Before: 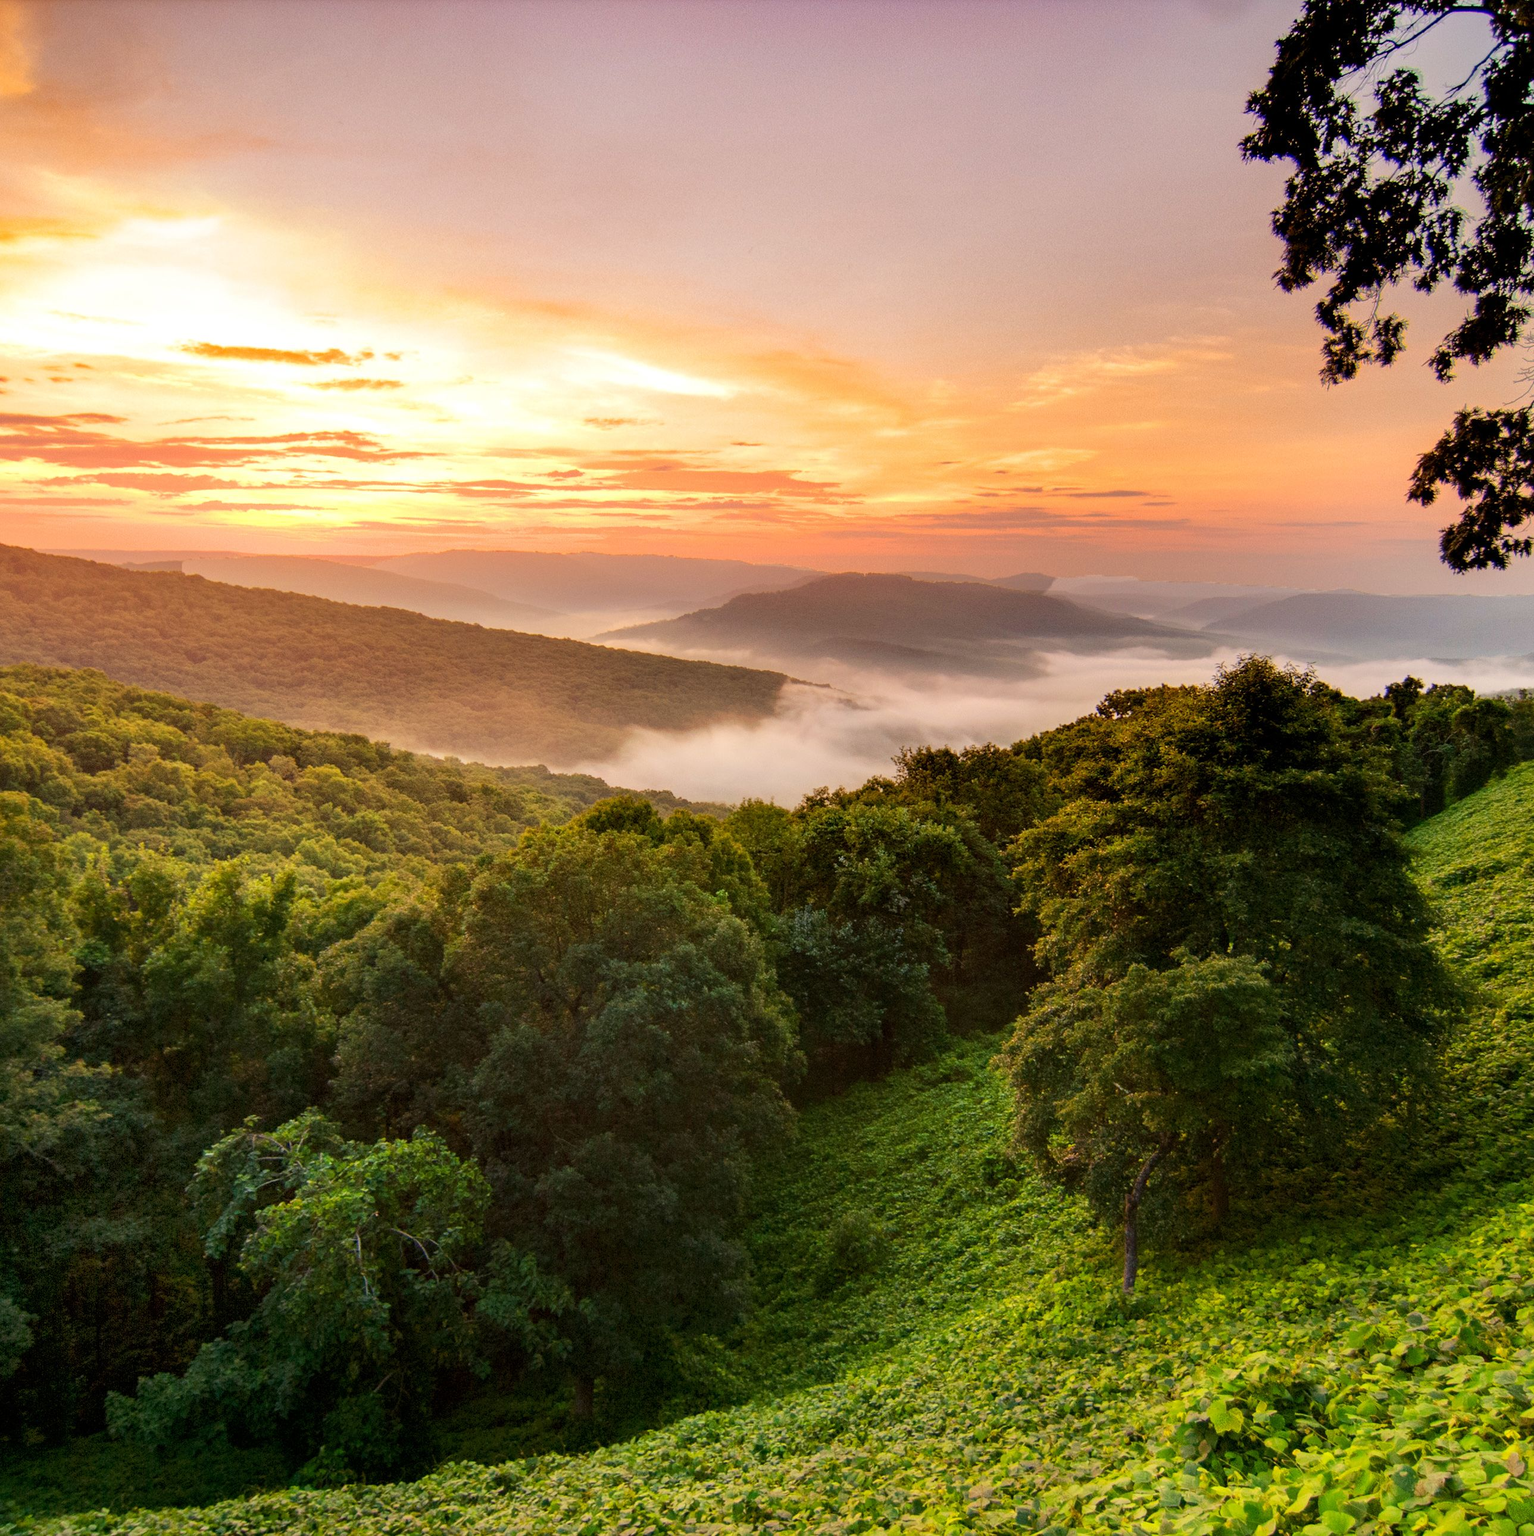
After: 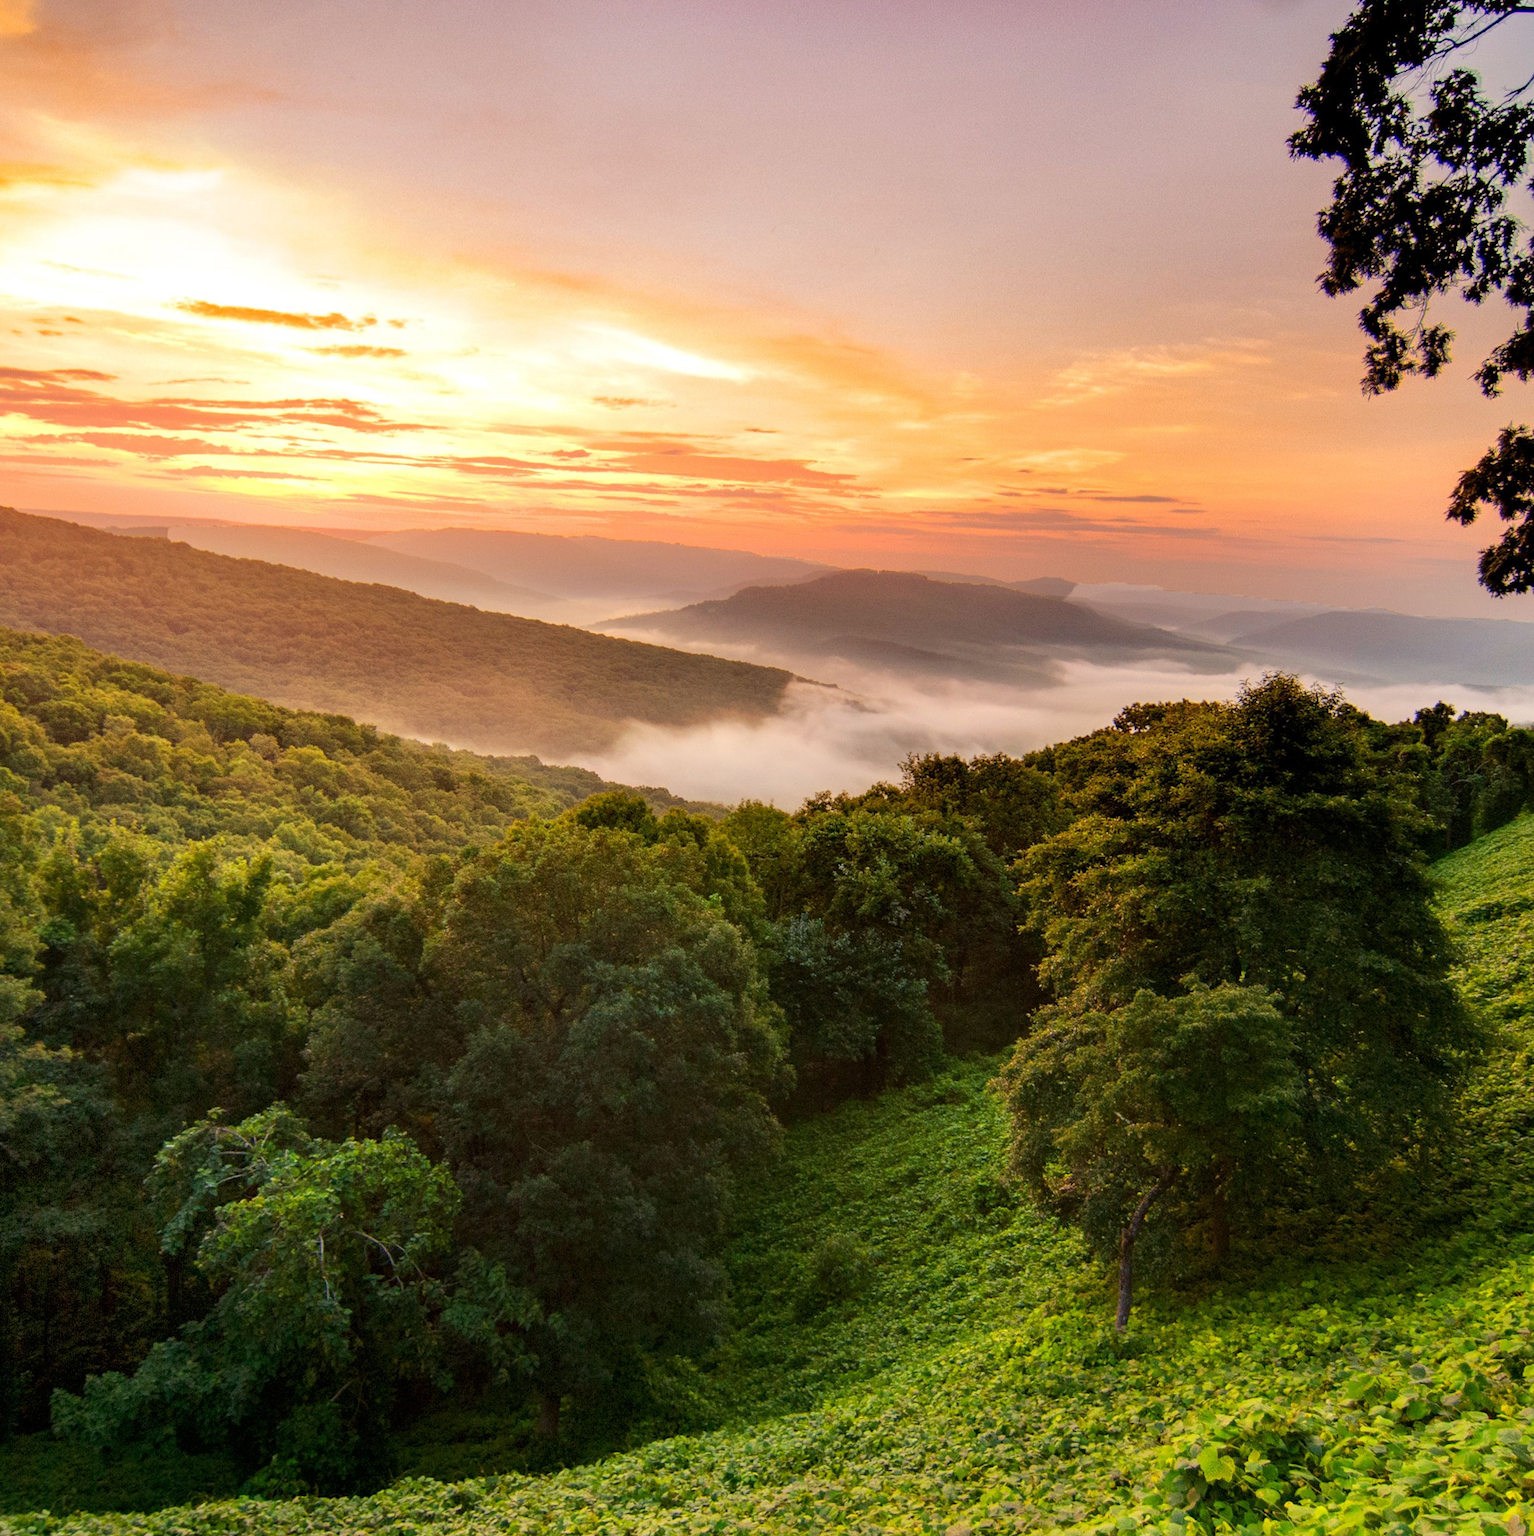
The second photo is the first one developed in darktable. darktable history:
crop and rotate: angle -2.45°
